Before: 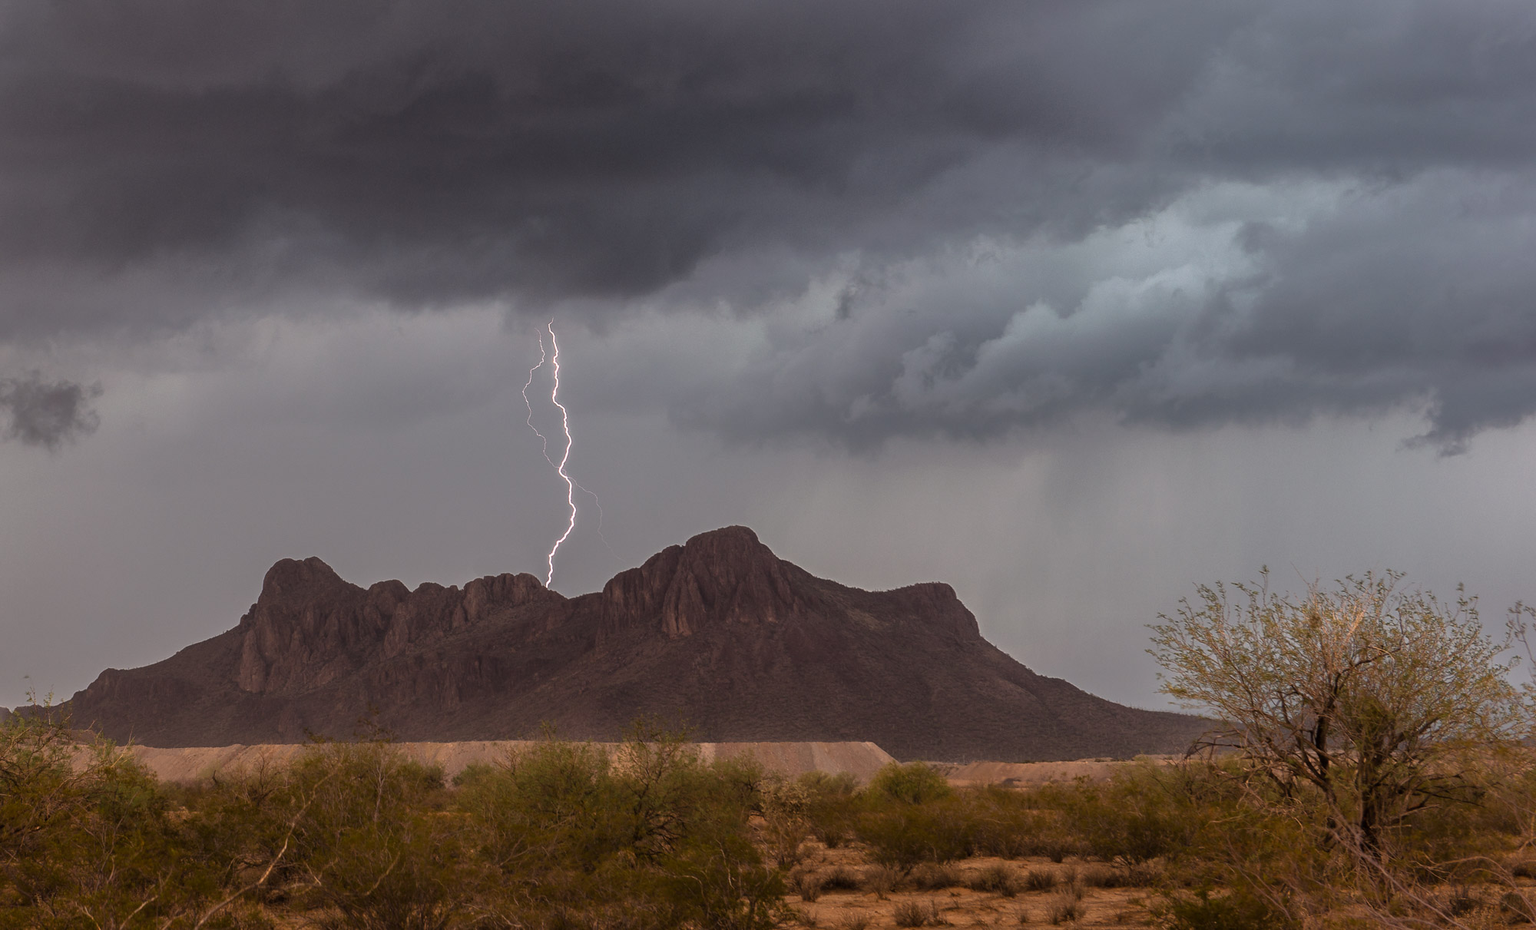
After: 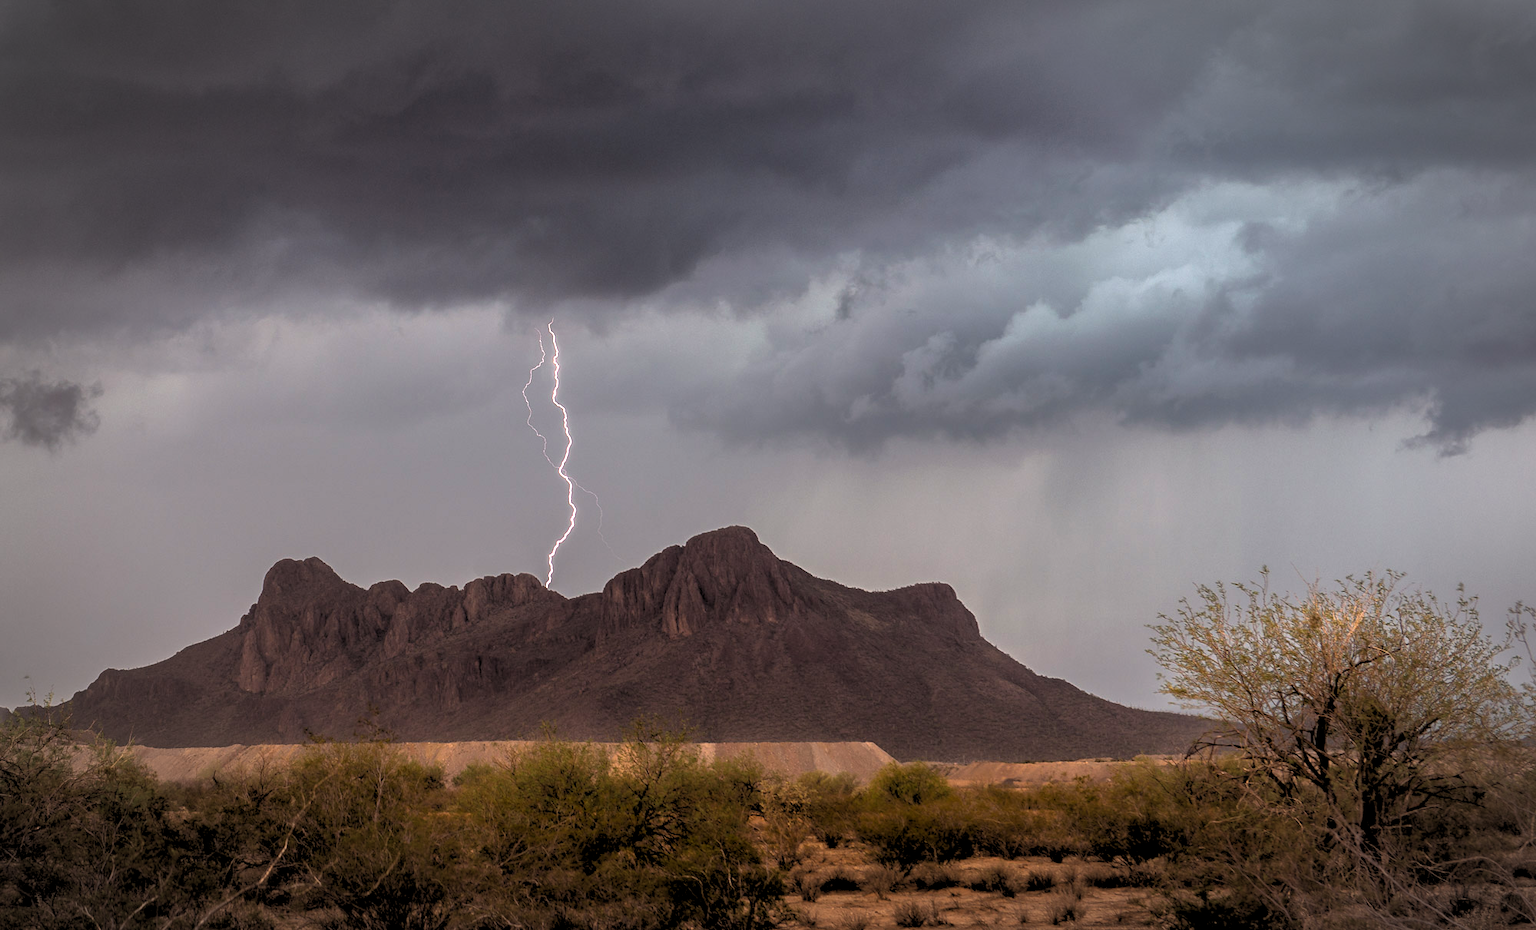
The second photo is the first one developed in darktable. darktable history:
vignetting: automatic ratio true
exposure: black level correction 0, exposure 0.3 EV, compensate highlight preservation false
rgb levels: preserve colors sum RGB, levels [[0.038, 0.433, 0.934], [0, 0.5, 1], [0, 0.5, 1]]
color balance rgb: perceptual brilliance grading › highlights 14.29%, perceptual brilliance grading › mid-tones -5.92%, perceptual brilliance grading › shadows -26.83%, global vibrance 31.18%
